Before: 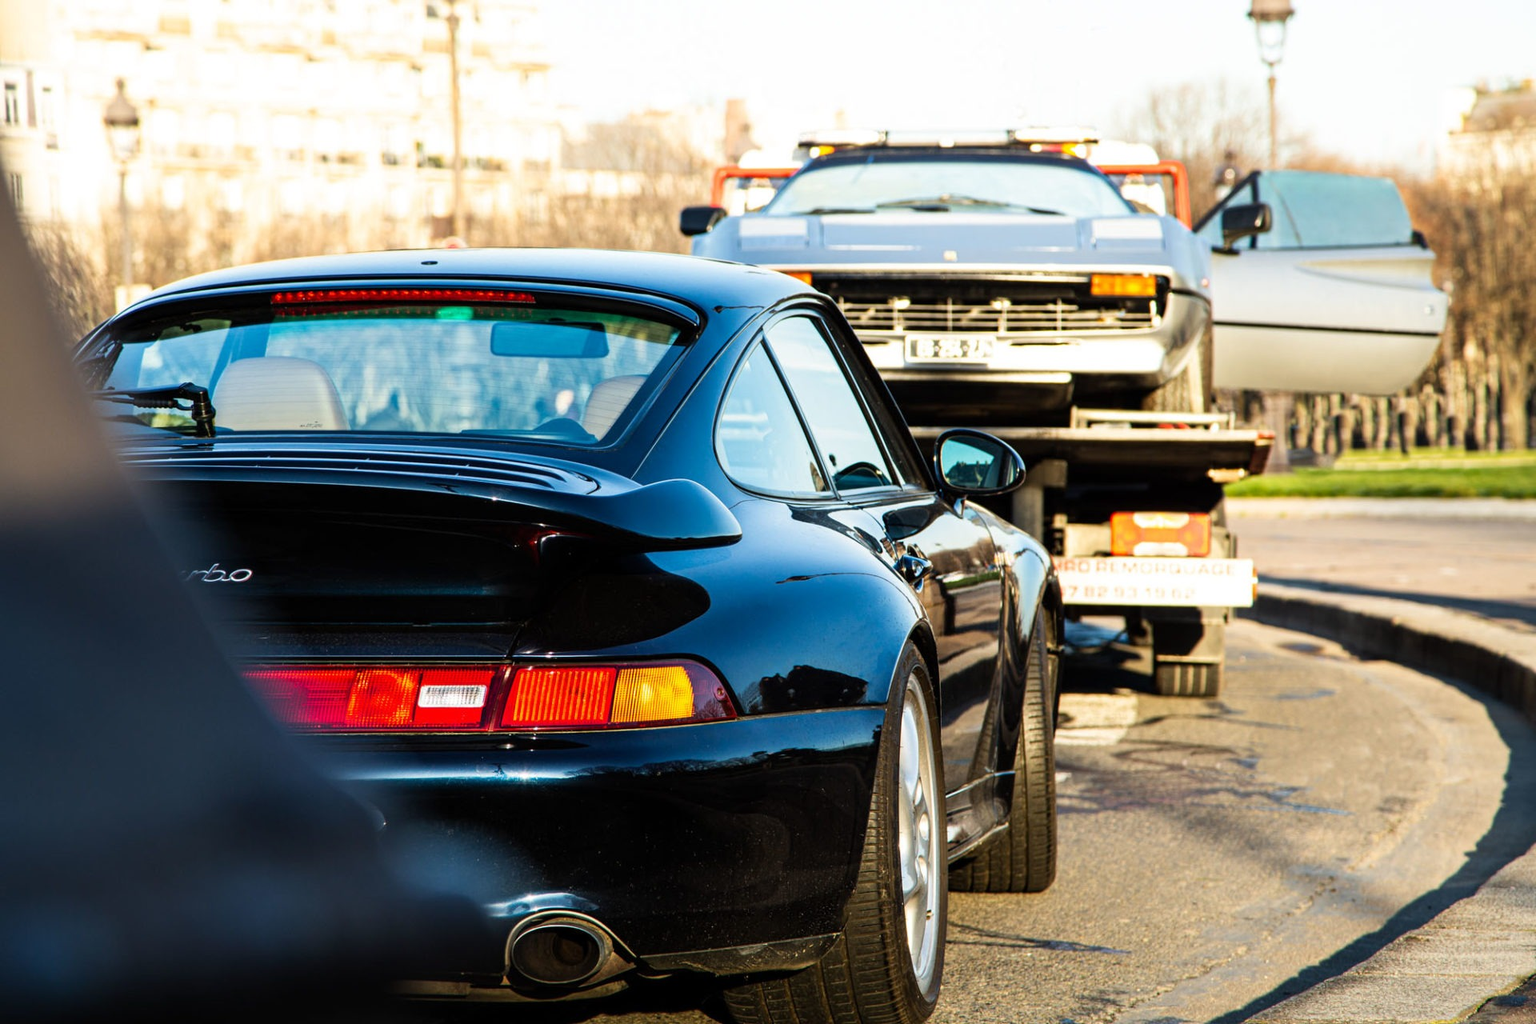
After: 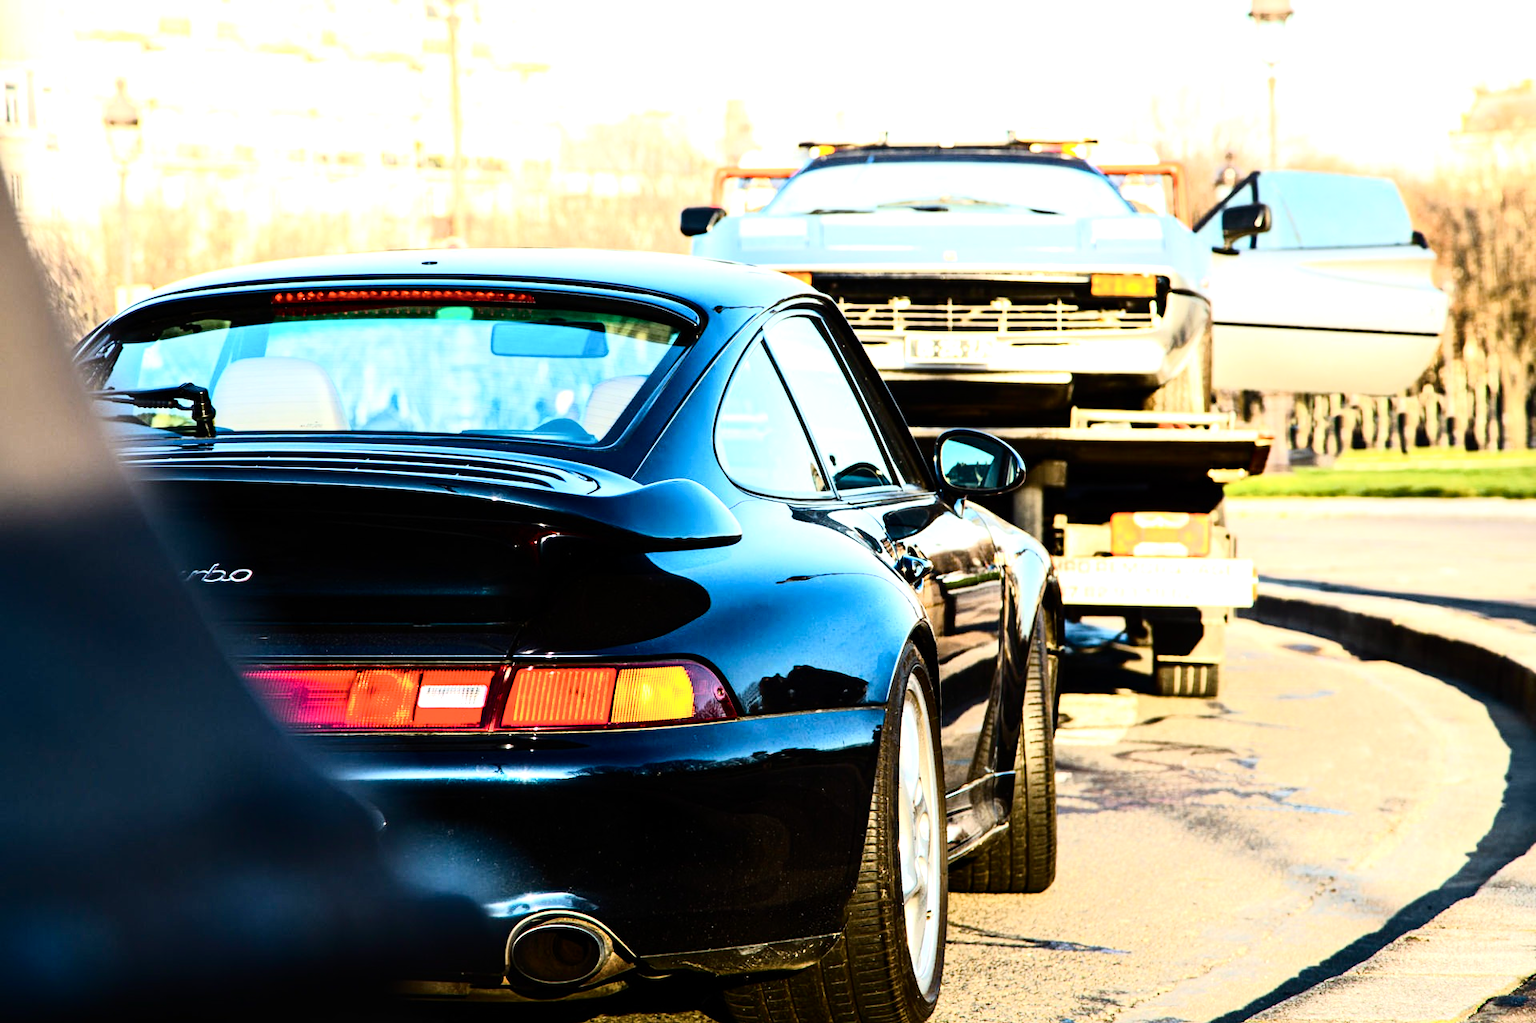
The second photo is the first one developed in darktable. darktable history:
tone curve: curves: ch0 [(0, 0) (0.003, 0.002) (0.011, 0.008) (0.025, 0.019) (0.044, 0.034) (0.069, 0.053) (0.1, 0.079) (0.136, 0.127) (0.177, 0.191) (0.224, 0.274) (0.277, 0.367) (0.335, 0.465) (0.399, 0.552) (0.468, 0.643) (0.543, 0.737) (0.623, 0.82) (0.709, 0.891) (0.801, 0.928) (0.898, 0.963) (1, 1)], color space Lab, independent channels, preserve colors none
tone equalizer: -8 EV -0.75 EV, -7 EV -0.7 EV, -6 EV -0.6 EV, -5 EV -0.4 EV, -3 EV 0.4 EV, -2 EV 0.6 EV, -1 EV 0.7 EV, +0 EV 0.75 EV, edges refinement/feathering 500, mask exposure compensation -1.57 EV, preserve details no
crop: bottom 0.071%
color balance rgb: perceptual saturation grading › global saturation 20%, perceptual saturation grading › highlights -25%, perceptual saturation grading › shadows 50%
